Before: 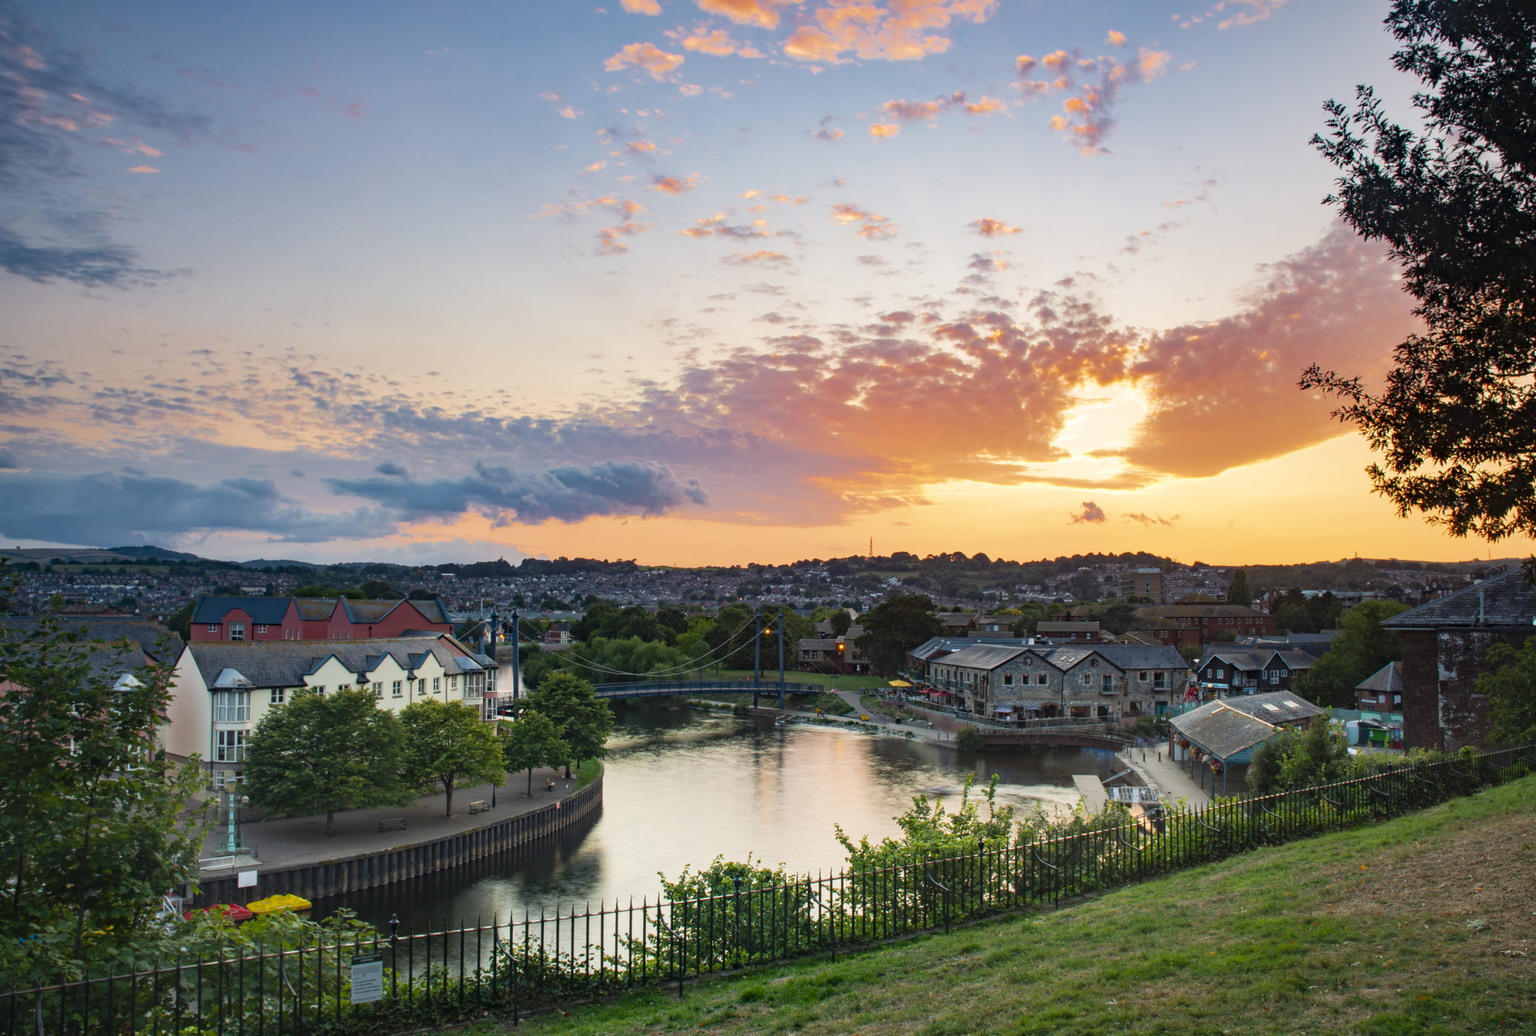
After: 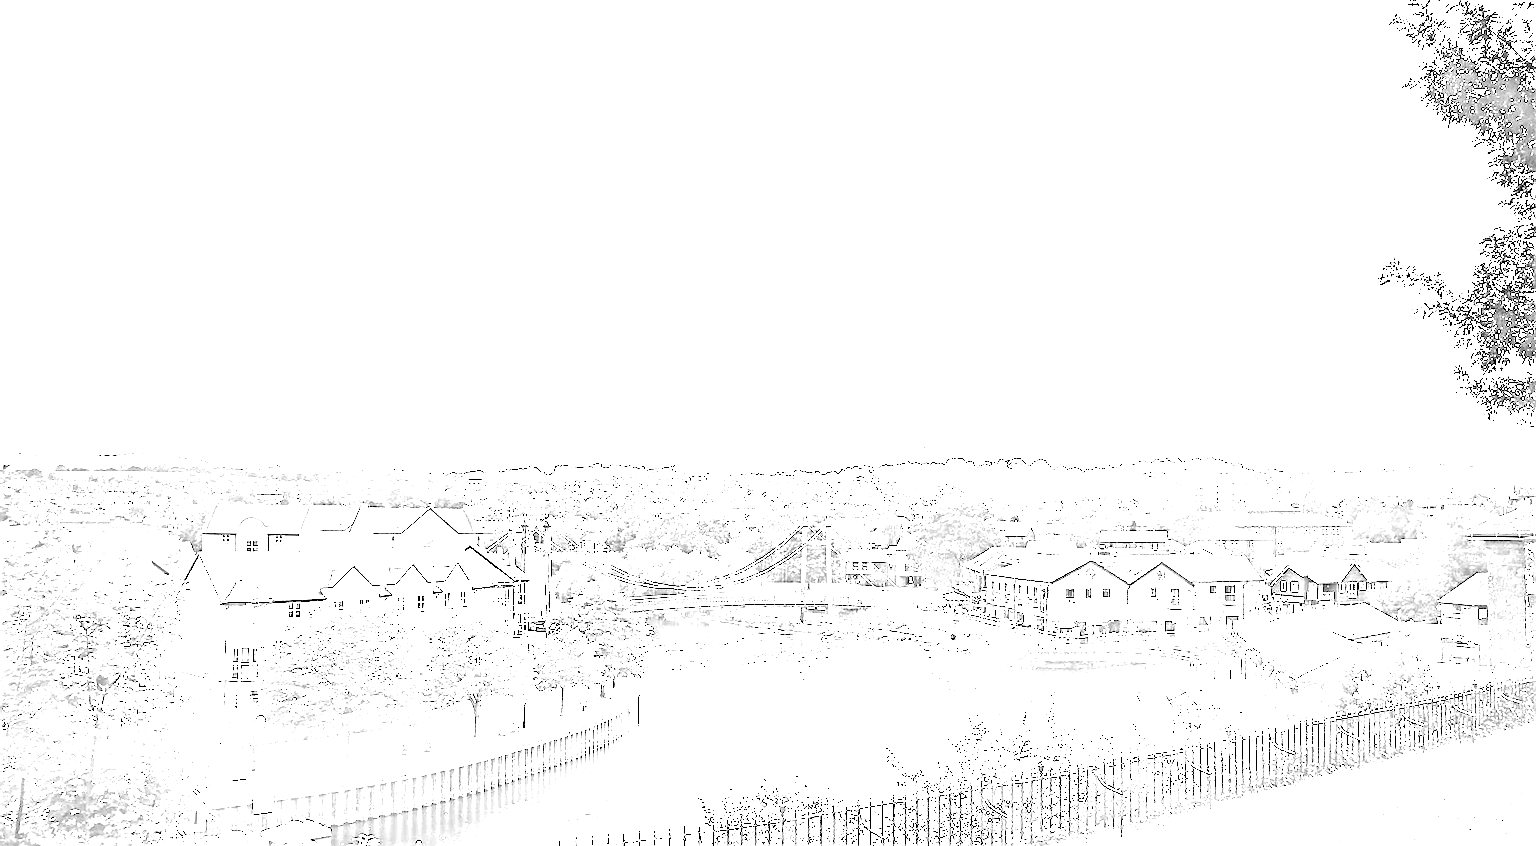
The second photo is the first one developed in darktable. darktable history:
sharpen: radius 1.4, amount 1.25, threshold 0.7
crop and rotate: angle 0.03°, top 11.643%, right 5.651%, bottom 11.189%
exposure: black level correction 0, exposure 1.388 EV, compensate exposure bias true, compensate highlight preservation false
color zones: curves: ch1 [(0.239, 0.552) (0.75, 0.5)]; ch2 [(0.25, 0.462) (0.749, 0.457)], mix 25.94%
monochrome: a 32, b 64, size 2.3
